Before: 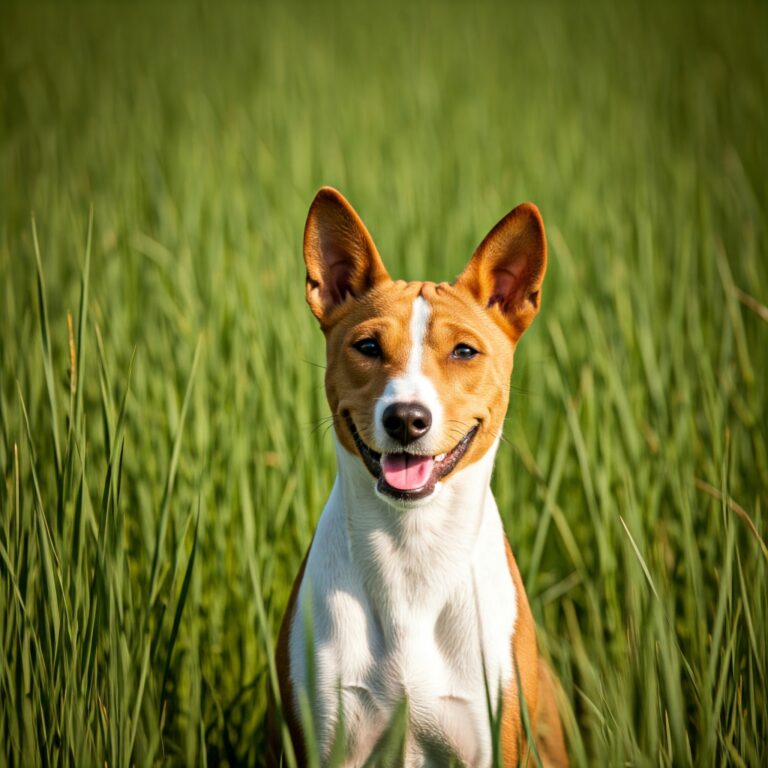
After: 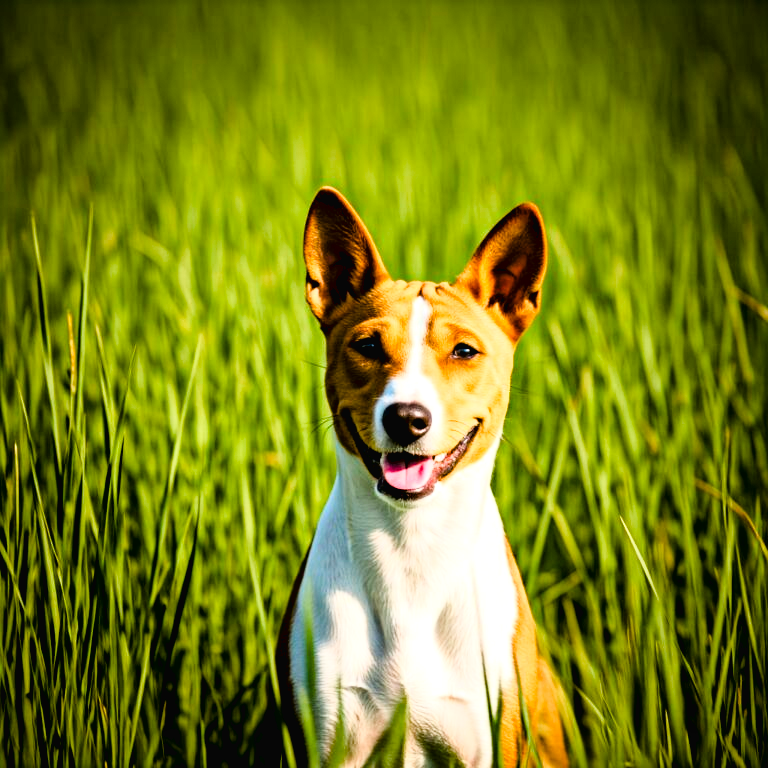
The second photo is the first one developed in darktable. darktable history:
color balance rgb: shadows lift › luminance -9.41%, highlights gain › luminance 17.6%, global offset › luminance -1.45%, perceptual saturation grading › highlights -17.77%, perceptual saturation grading › mid-tones 33.1%, perceptual saturation grading › shadows 50.52%, global vibrance 24.22%
local contrast: mode bilateral grid, contrast 15, coarseness 36, detail 105%, midtone range 0.2
tone curve: curves: ch0 [(0, 0.016) (0.11, 0.039) (0.259, 0.235) (0.383, 0.437) (0.499, 0.597) (0.733, 0.867) (0.843, 0.948) (1, 1)], color space Lab, linked channels, preserve colors none
